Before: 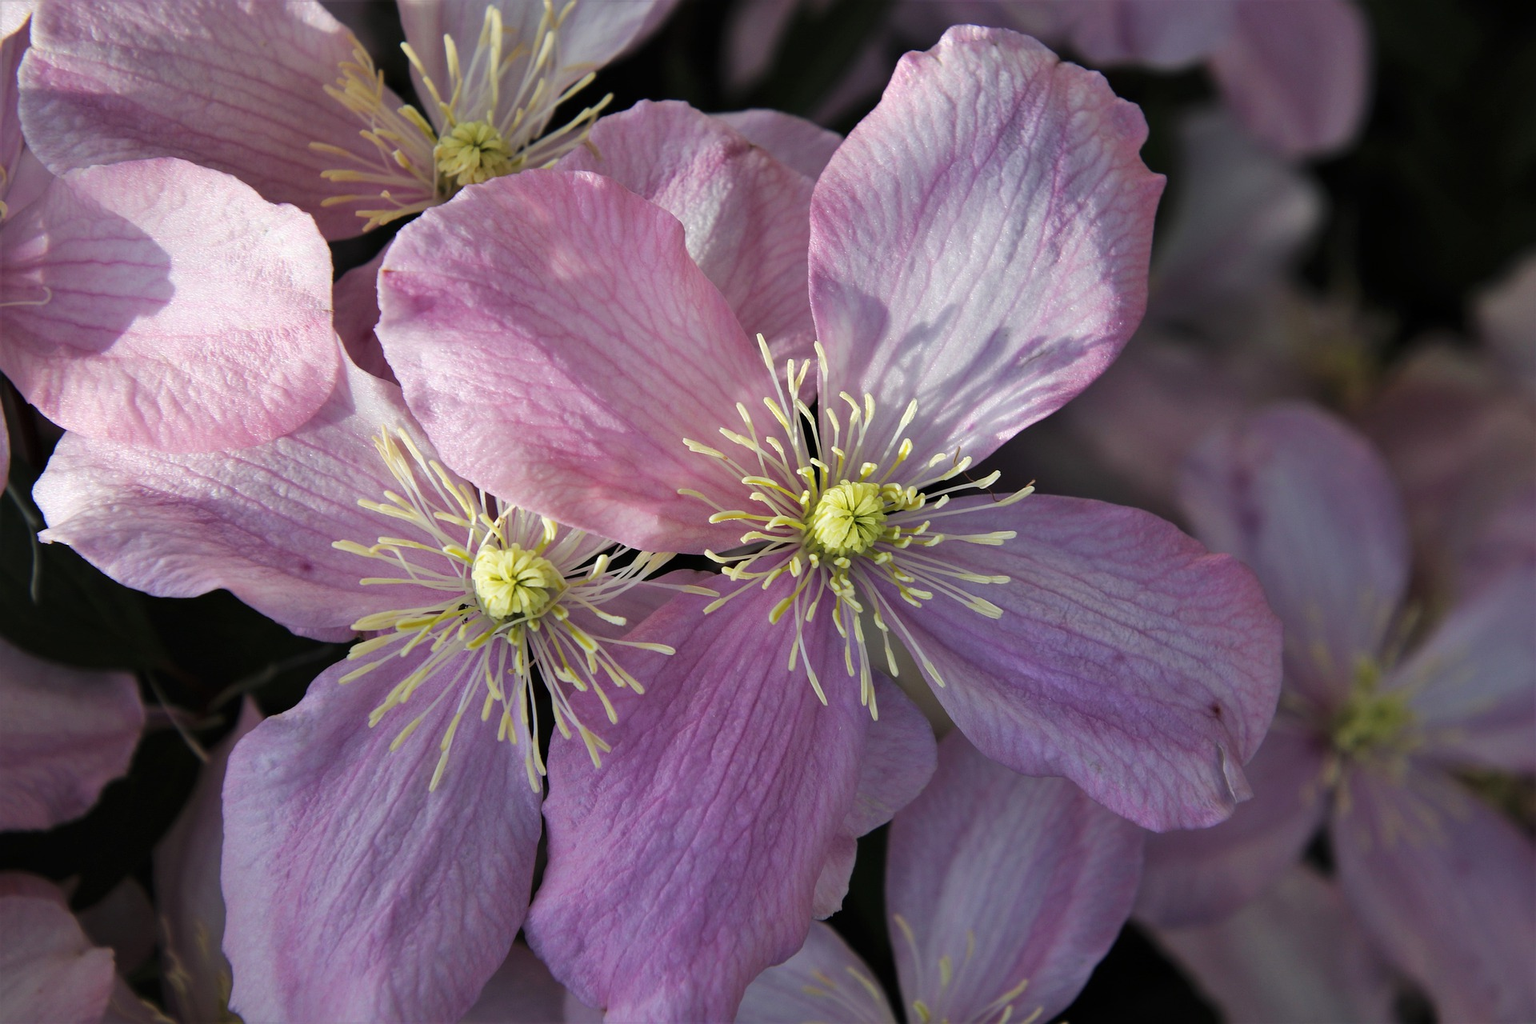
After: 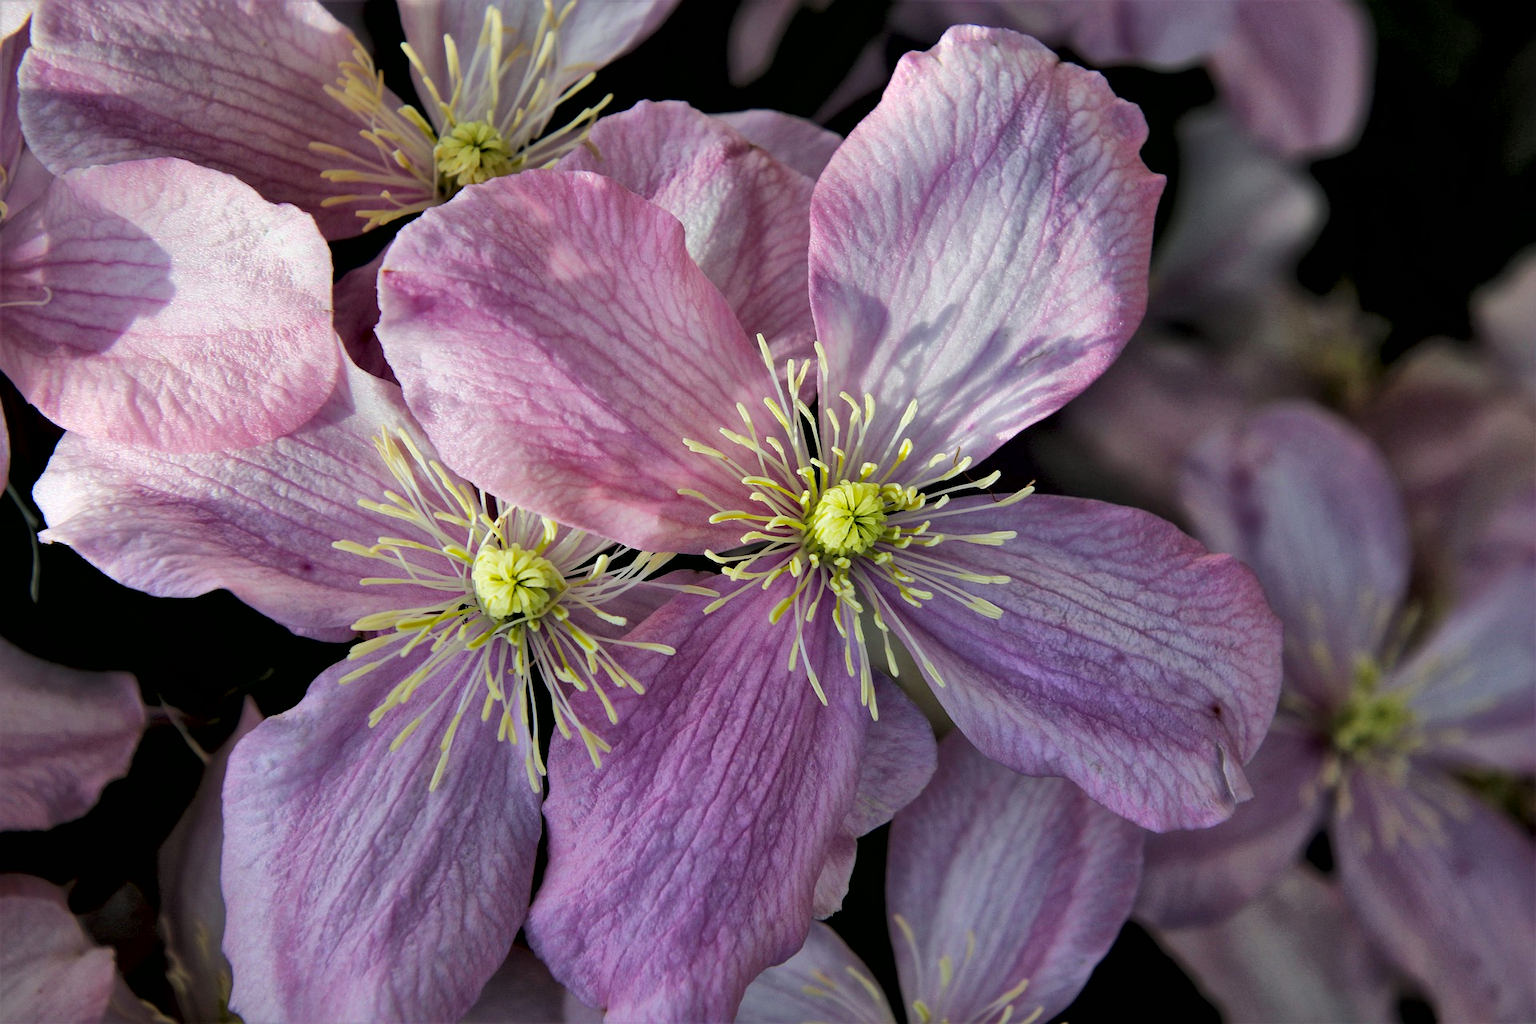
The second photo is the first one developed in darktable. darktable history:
contrast equalizer: octaves 7, y [[0.6 ×6], [0.55 ×6], [0 ×6], [0 ×6], [0 ×6]]
global tonemap: drago (1, 100), detail 1
